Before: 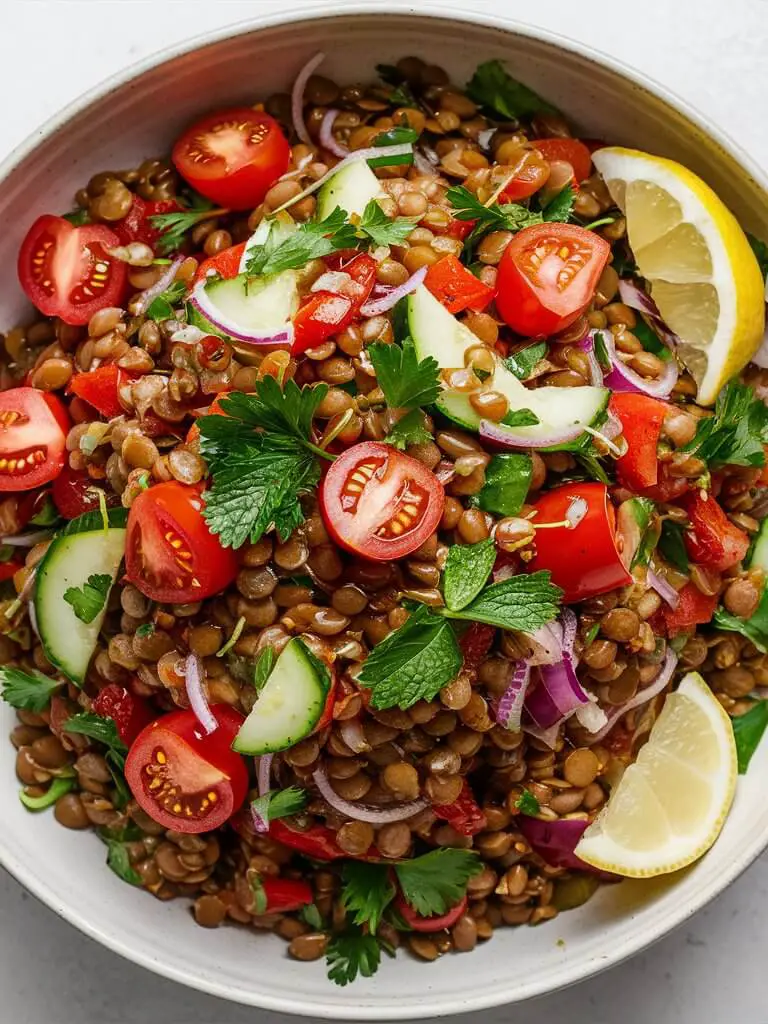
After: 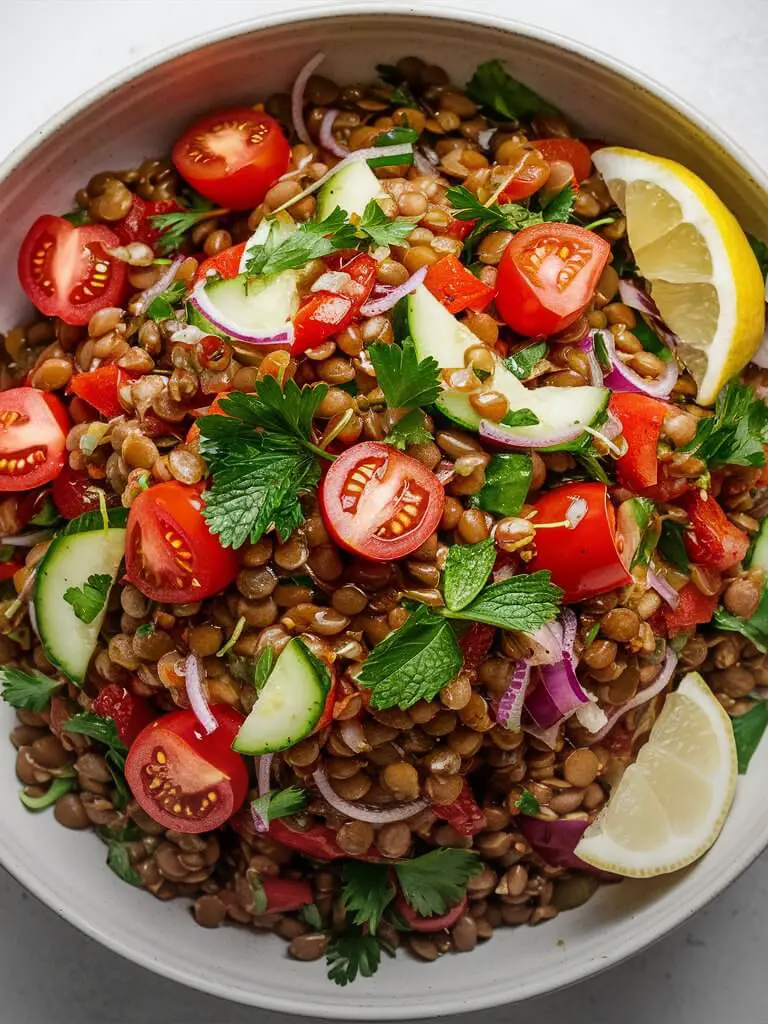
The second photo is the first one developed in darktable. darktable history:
vignetting: fall-off radius 60.97%, center (-0.069, -0.313), unbound false
